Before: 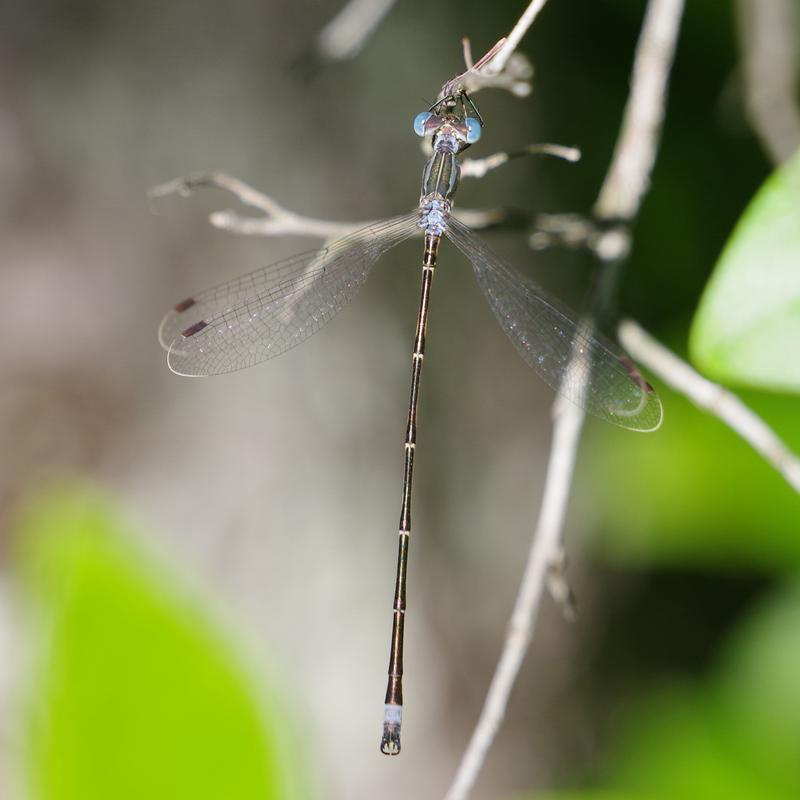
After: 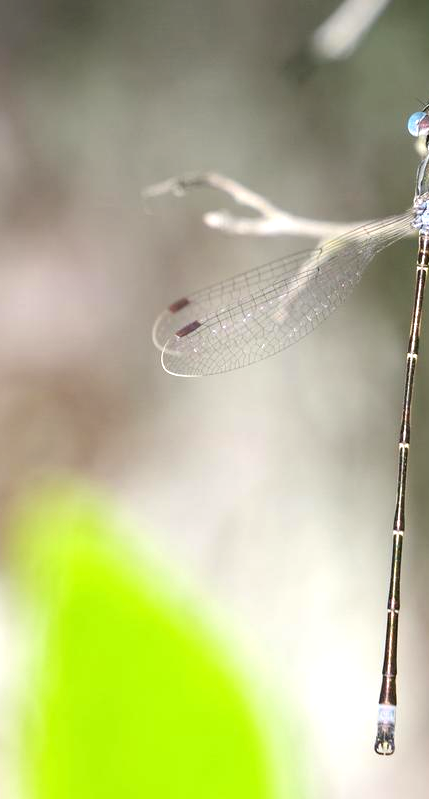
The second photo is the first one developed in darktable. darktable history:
crop: left 0.803%, right 45.517%, bottom 0.087%
exposure: black level correction 0, exposure 0.699 EV, compensate exposure bias true, compensate highlight preservation false
